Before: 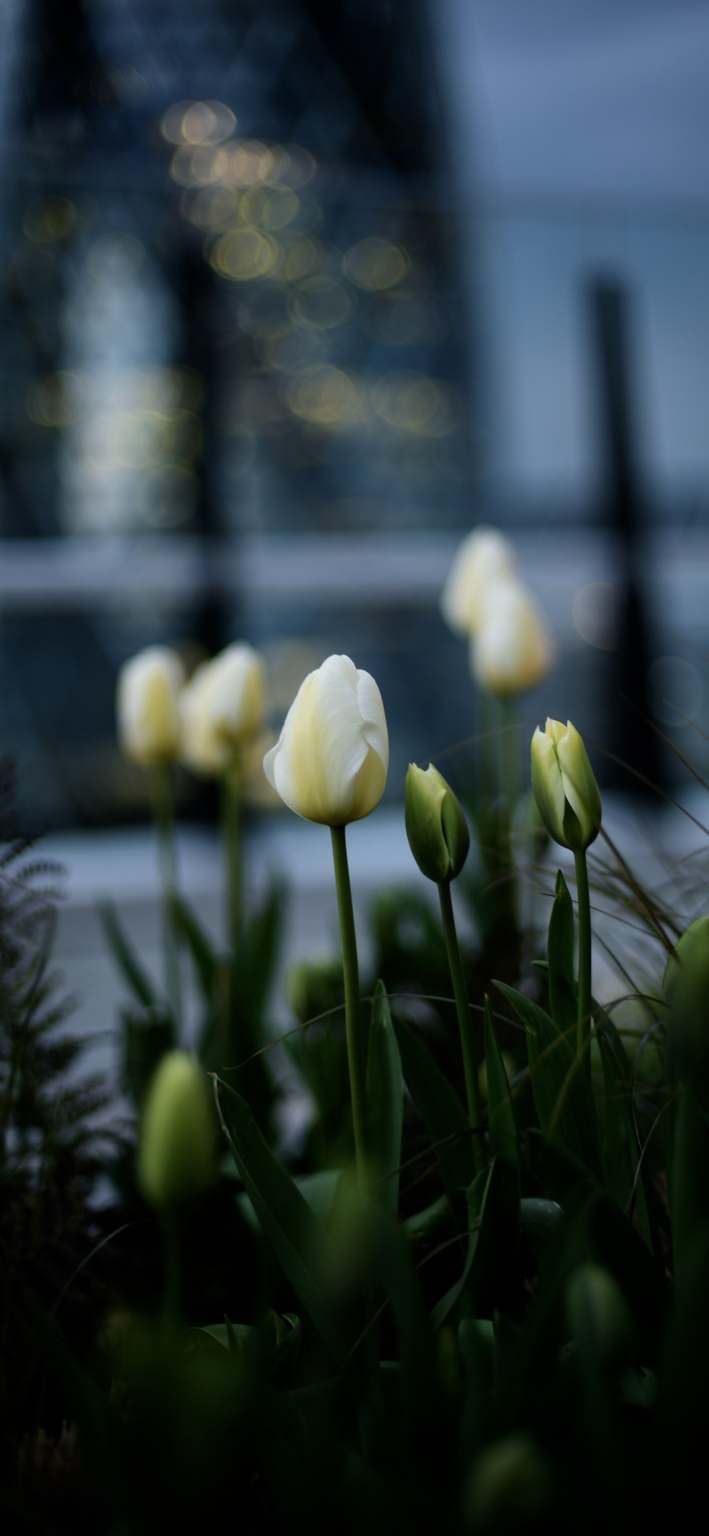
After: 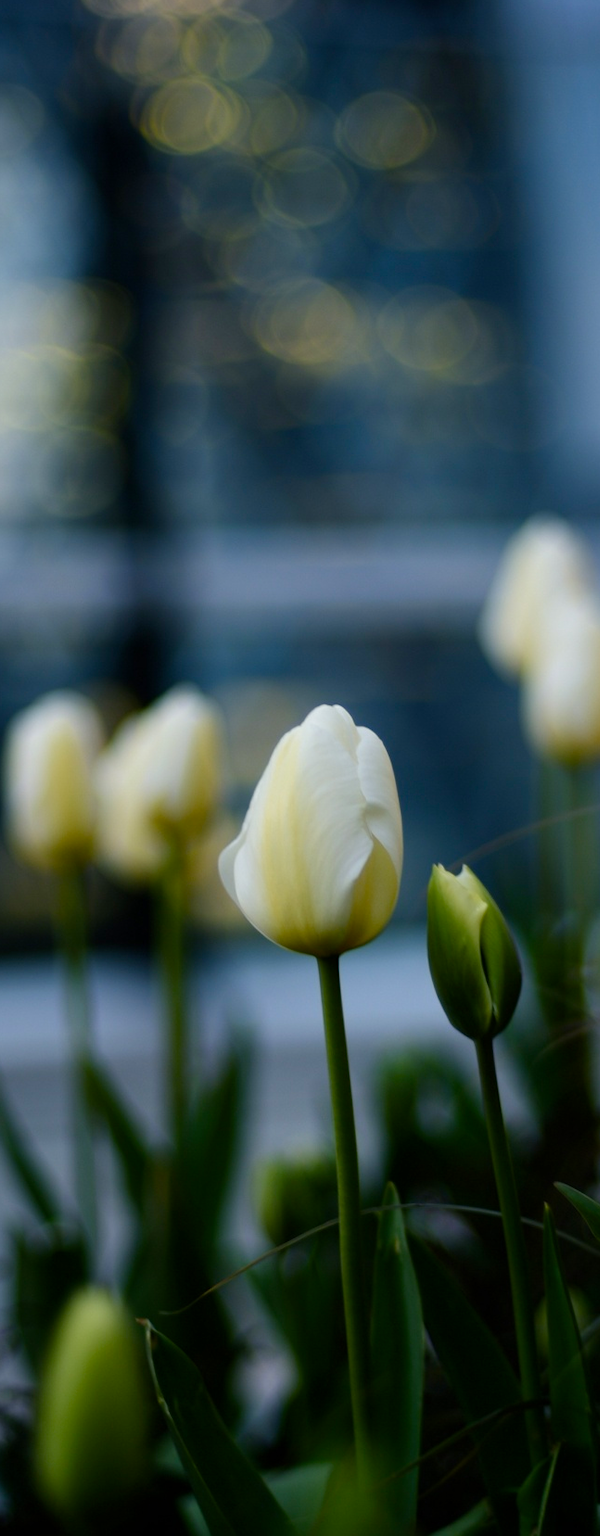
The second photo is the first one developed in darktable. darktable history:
color balance rgb: perceptual saturation grading › global saturation 14.074%, perceptual saturation grading › highlights -24.993%, perceptual saturation grading › shadows 29.675%, global vibrance 20%
crop: left 16.234%, top 11.446%, right 26.105%, bottom 20.502%
